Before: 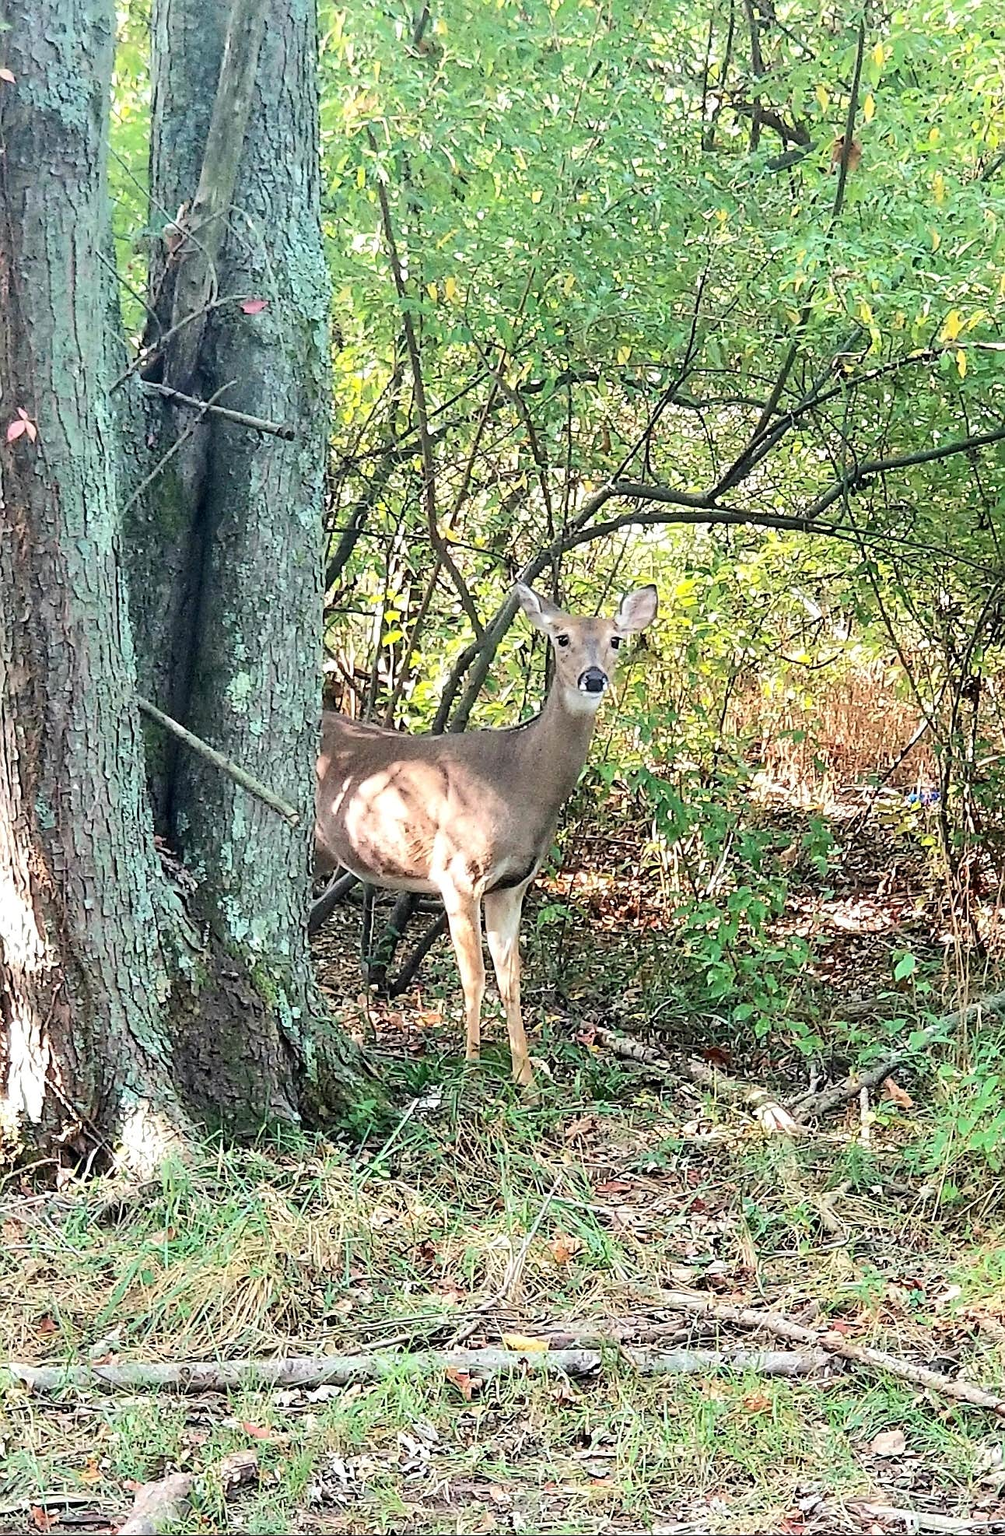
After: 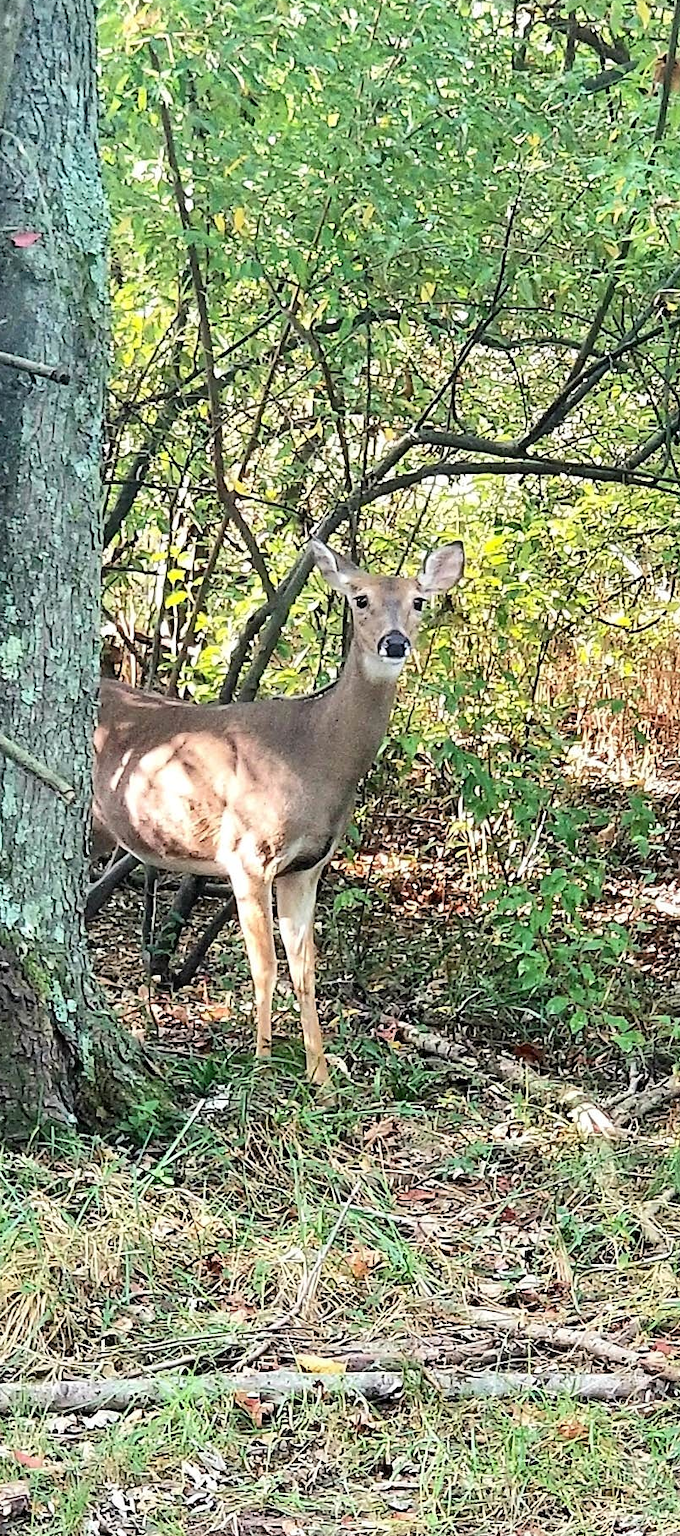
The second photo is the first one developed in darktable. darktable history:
shadows and highlights: shadows 32.83, highlights -47.7, soften with gaussian
crop and rotate: left 22.918%, top 5.629%, right 14.711%, bottom 2.247%
